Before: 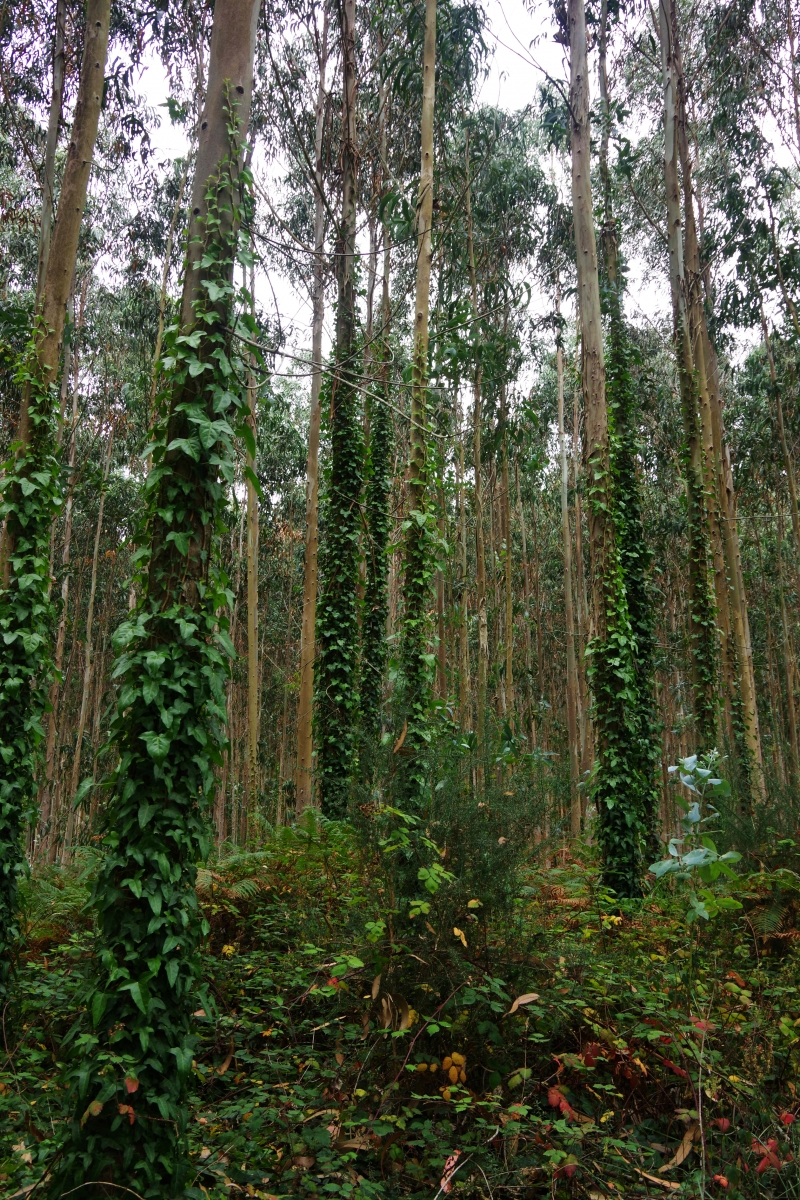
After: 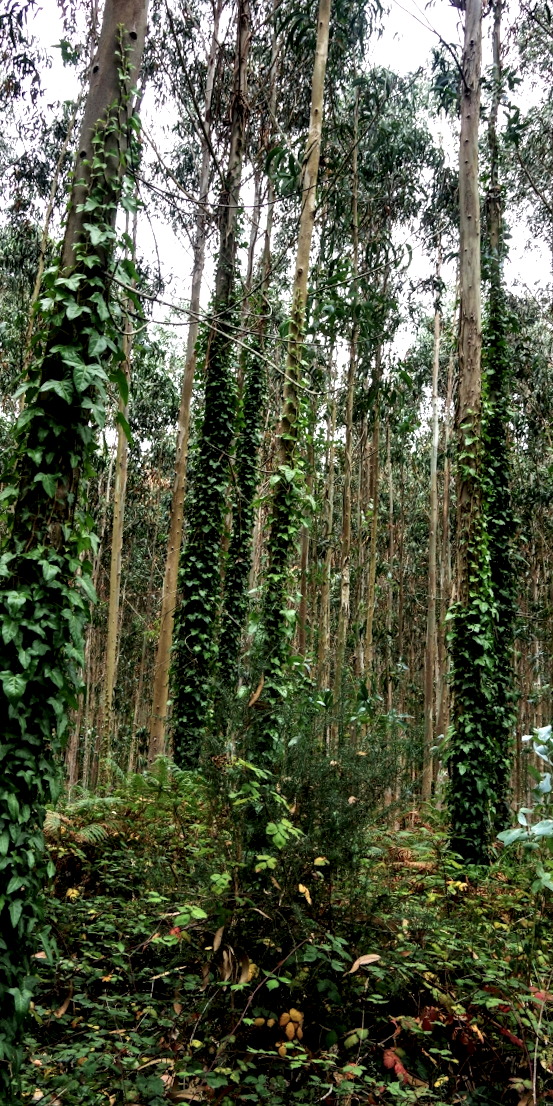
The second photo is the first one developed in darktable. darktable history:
local contrast: highlights 80%, shadows 57%, detail 175%, midtone range 0.602
crop and rotate: angle -3.27°, left 14.277%, top 0.028%, right 10.766%, bottom 0.028%
